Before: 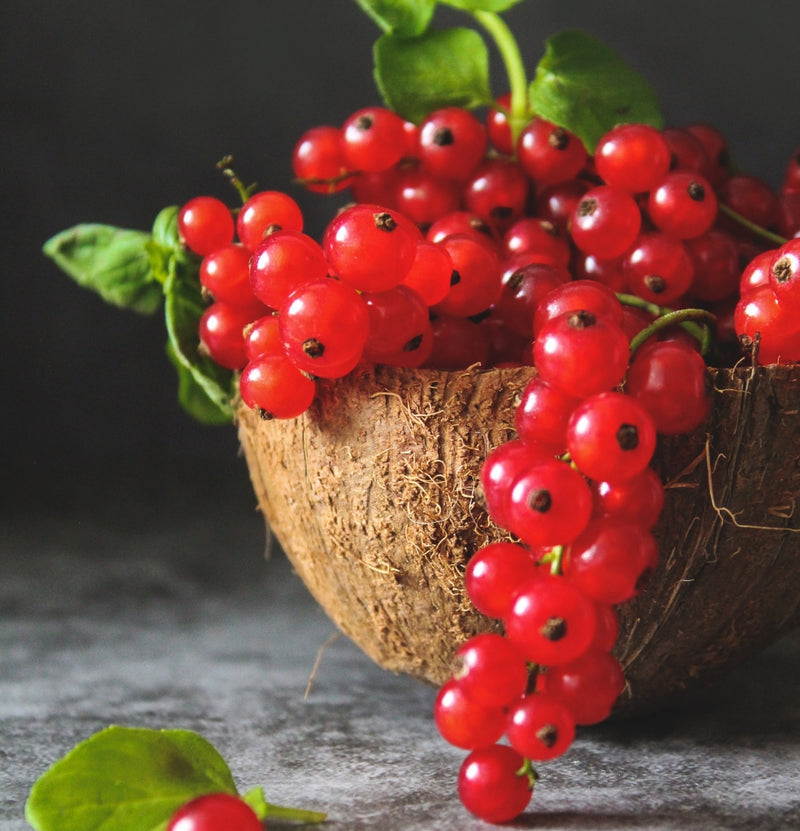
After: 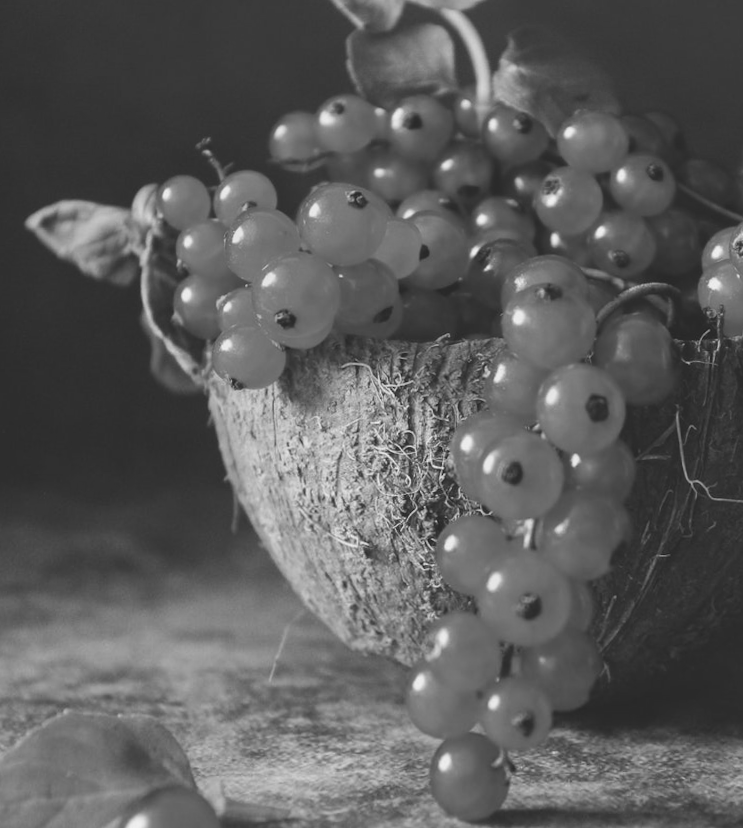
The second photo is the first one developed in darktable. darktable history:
monochrome: a 16.06, b 15.48, size 1
color balance: mode lift, gamma, gain (sRGB)
rotate and perspective: rotation 0.215°, lens shift (vertical) -0.139, crop left 0.069, crop right 0.939, crop top 0.002, crop bottom 0.996
exposure: black level correction -0.015, exposure -0.125 EV, compensate highlight preservation false
